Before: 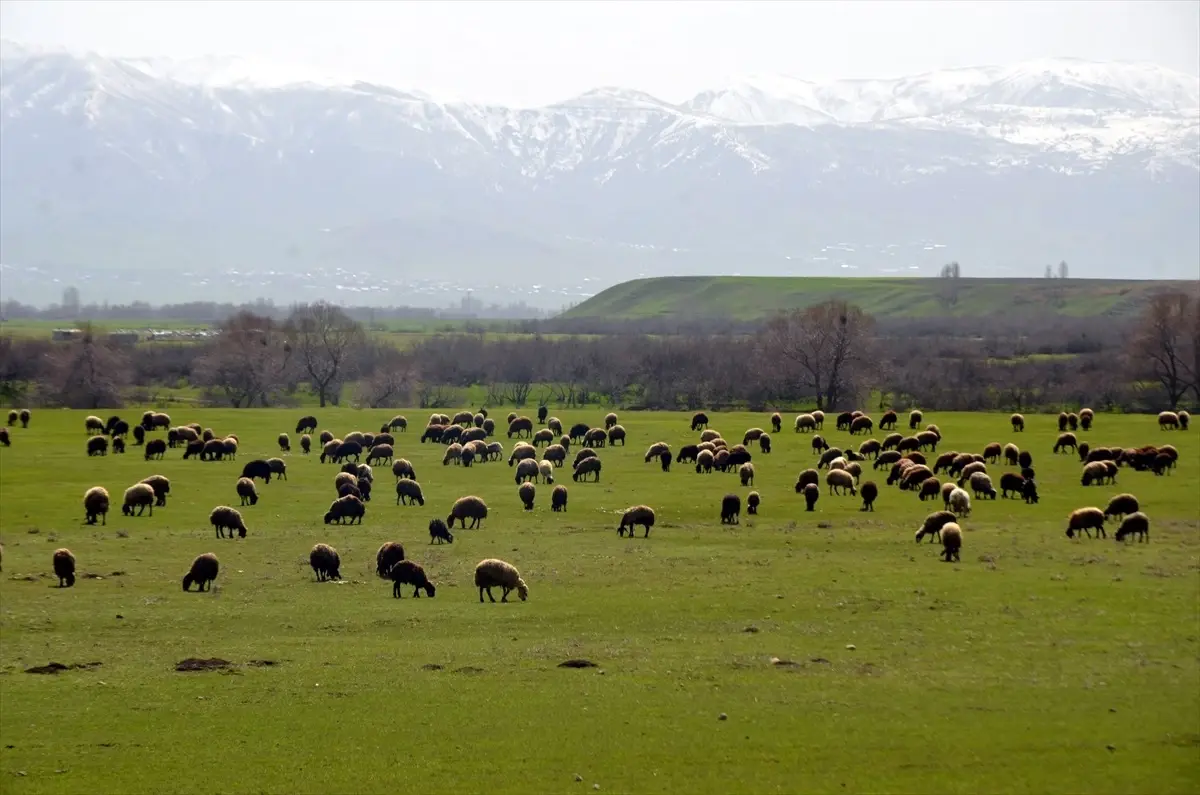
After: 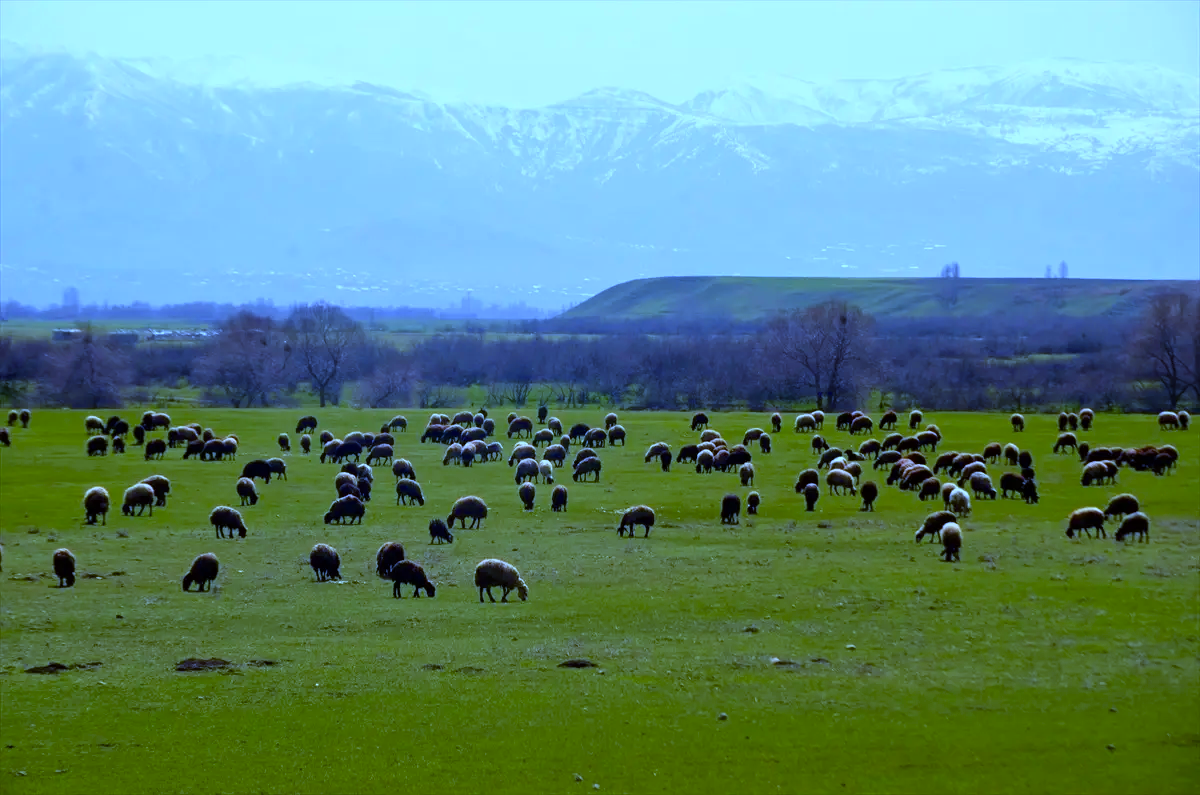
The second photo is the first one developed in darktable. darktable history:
color balance rgb: linear chroma grading › shadows -8%, linear chroma grading › global chroma 10%, perceptual saturation grading › global saturation 2%, perceptual saturation grading › highlights -2%, perceptual saturation grading › mid-tones 4%, perceptual saturation grading › shadows 8%, perceptual brilliance grading › global brilliance 2%, perceptual brilliance grading › highlights -4%, global vibrance 16%, saturation formula JzAzBz (2021)
white balance: red 0.766, blue 1.537
